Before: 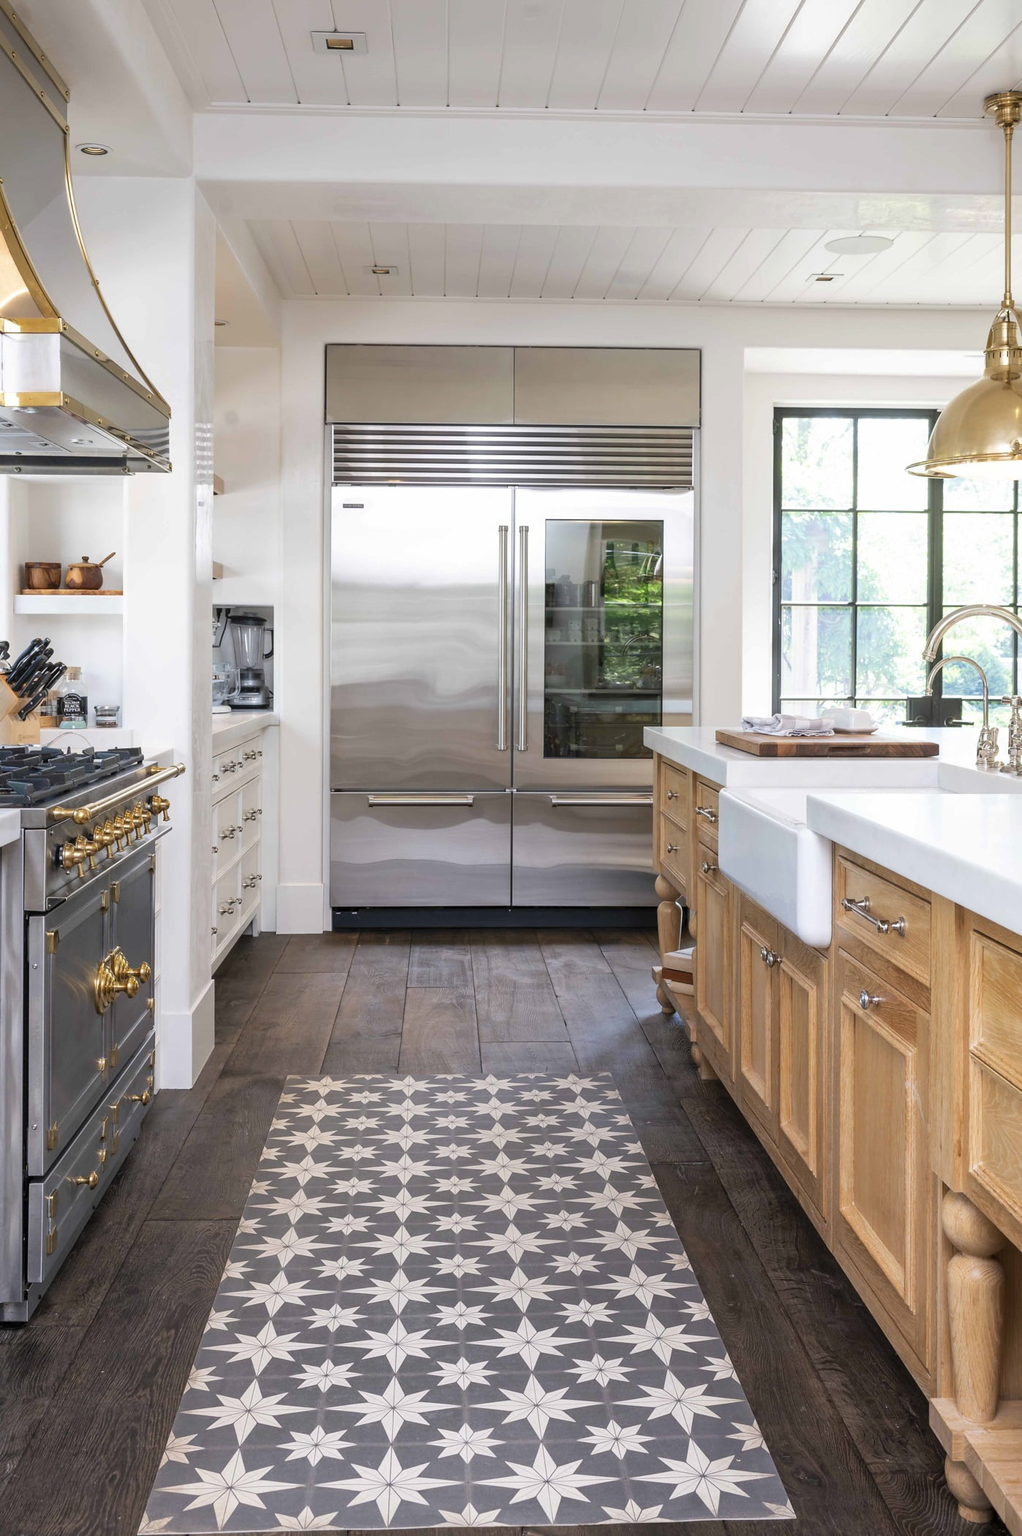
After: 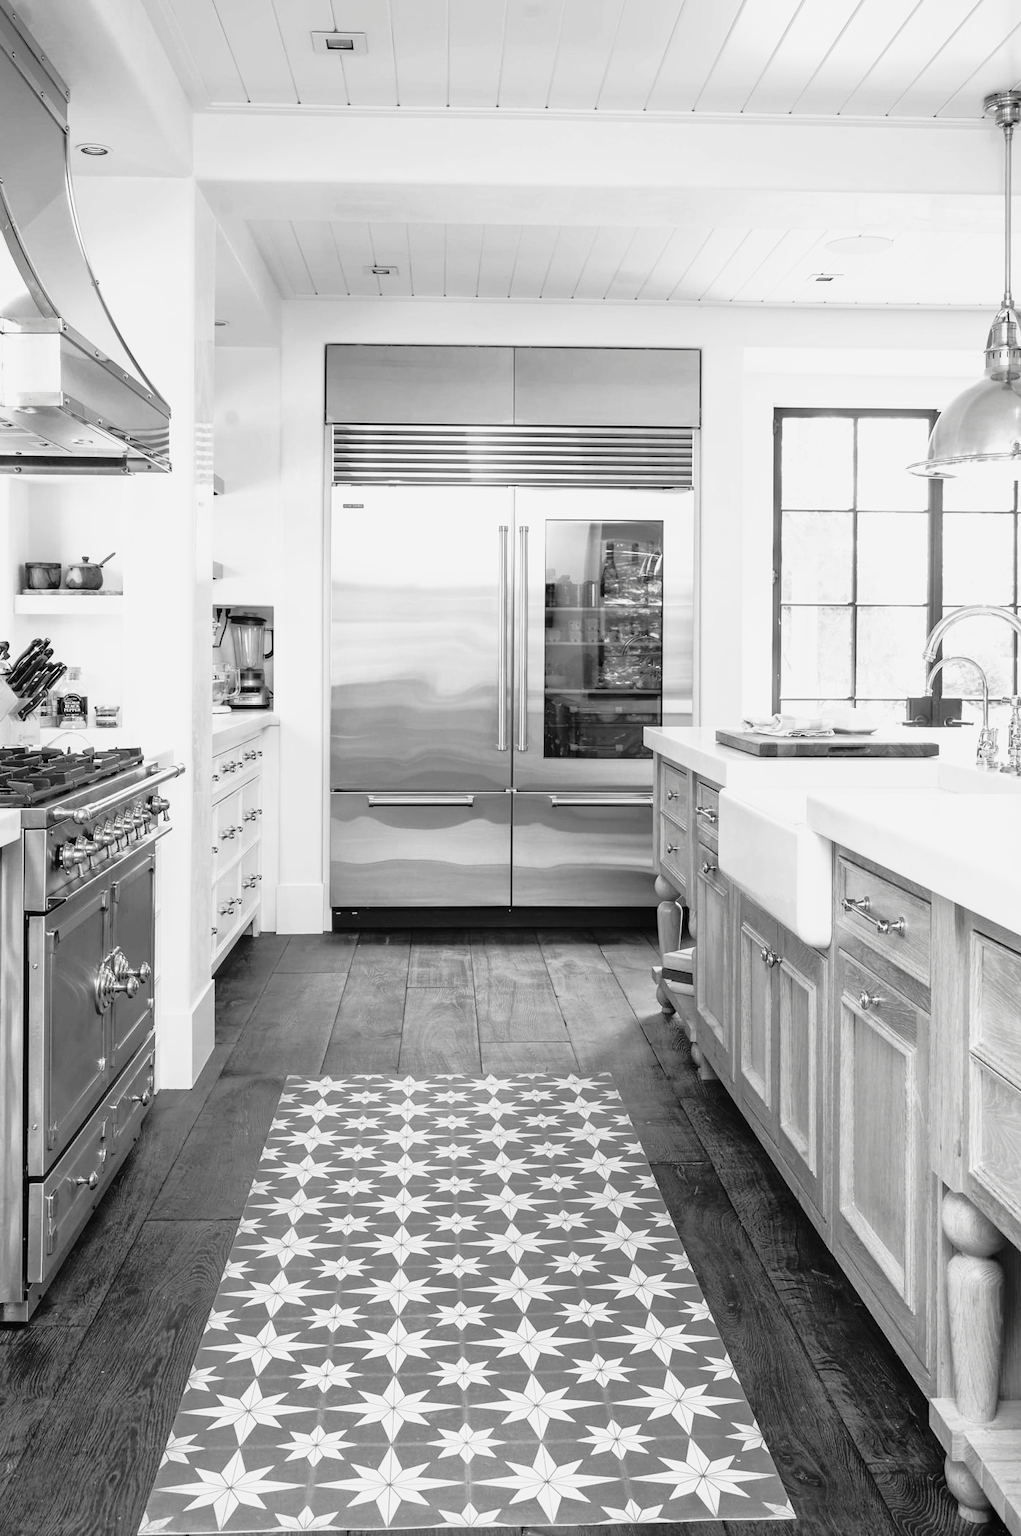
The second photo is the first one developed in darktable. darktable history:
tone curve: curves: ch0 [(0, 0.015) (0.091, 0.055) (0.184, 0.159) (0.304, 0.382) (0.492, 0.579) (0.628, 0.755) (0.832, 0.932) (0.984, 0.963)]; ch1 [(0, 0) (0.34, 0.235) (0.493, 0.5) (0.554, 0.56) (0.764, 0.815) (1, 1)]; ch2 [(0, 0) (0.44, 0.458) (0.476, 0.477) (0.542, 0.586) (0.674, 0.724) (1, 1)], preserve colors none
contrast brightness saturation: saturation -0.991
